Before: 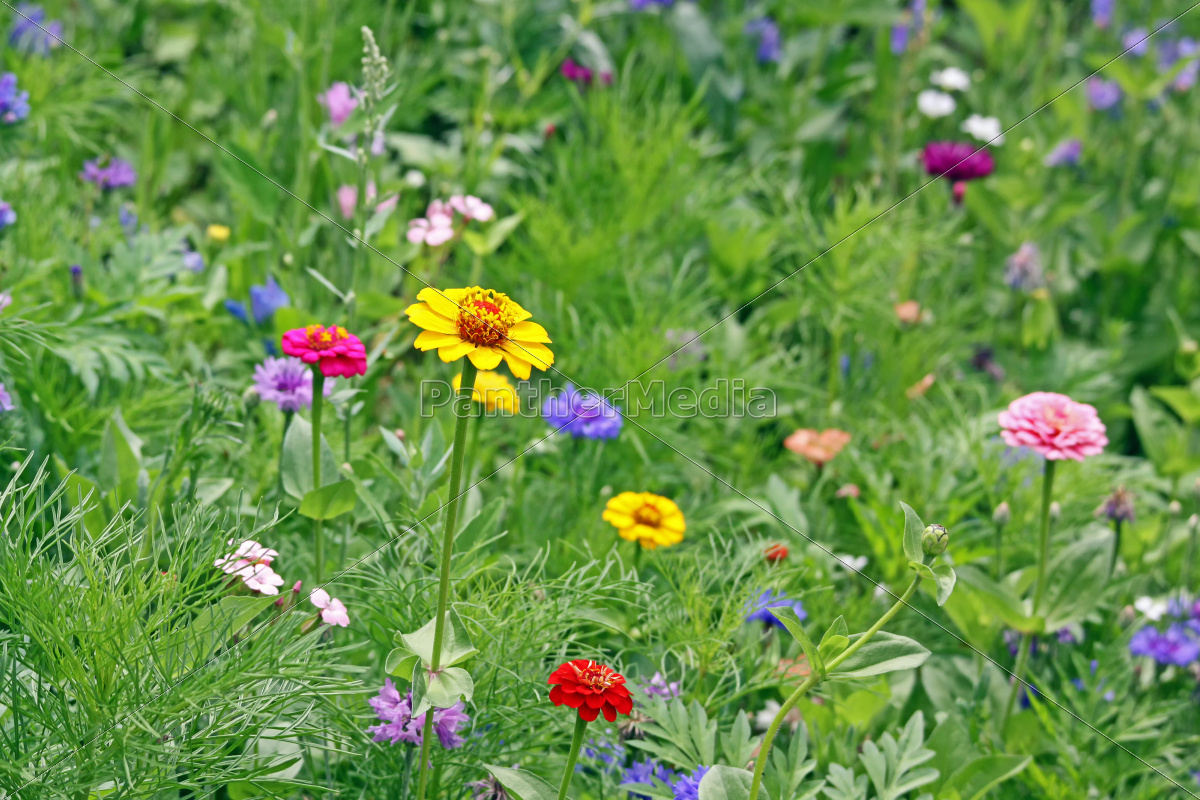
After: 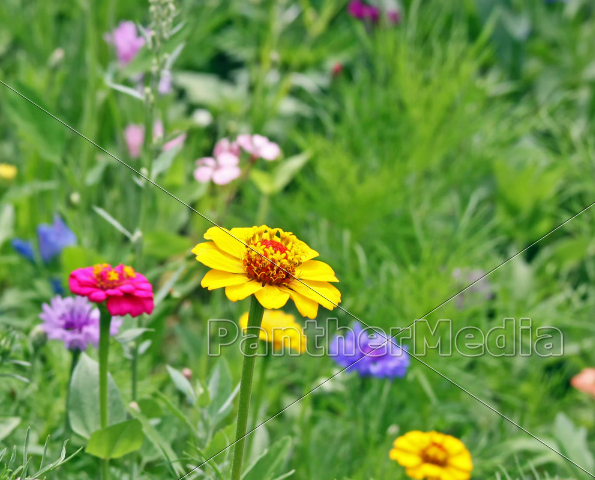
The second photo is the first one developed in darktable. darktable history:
crop: left 17.832%, top 7.718%, right 32.556%, bottom 32.192%
